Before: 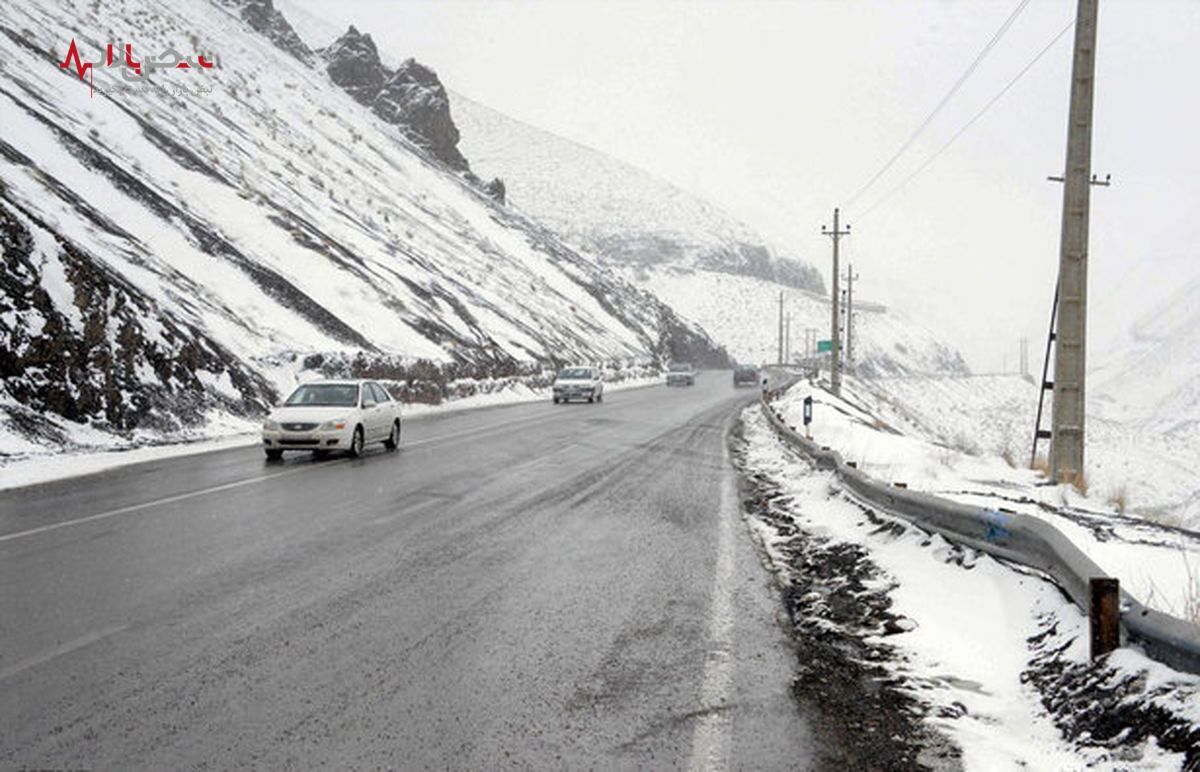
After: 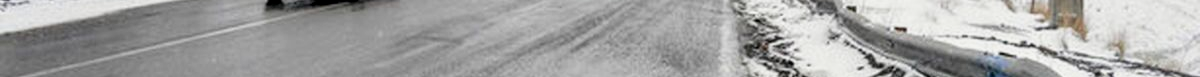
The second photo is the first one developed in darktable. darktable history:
filmic rgb: black relative exposure -14.19 EV, white relative exposure 3.39 EV, hardness 7.89, preserve chrominance max RGB
crop and rotate: top 59.084%, bottom 30.916%
exposure: black level correction 0.001, exposure 0.191 EV, compensate highlight preservation false
local contrast: on, module defaults
